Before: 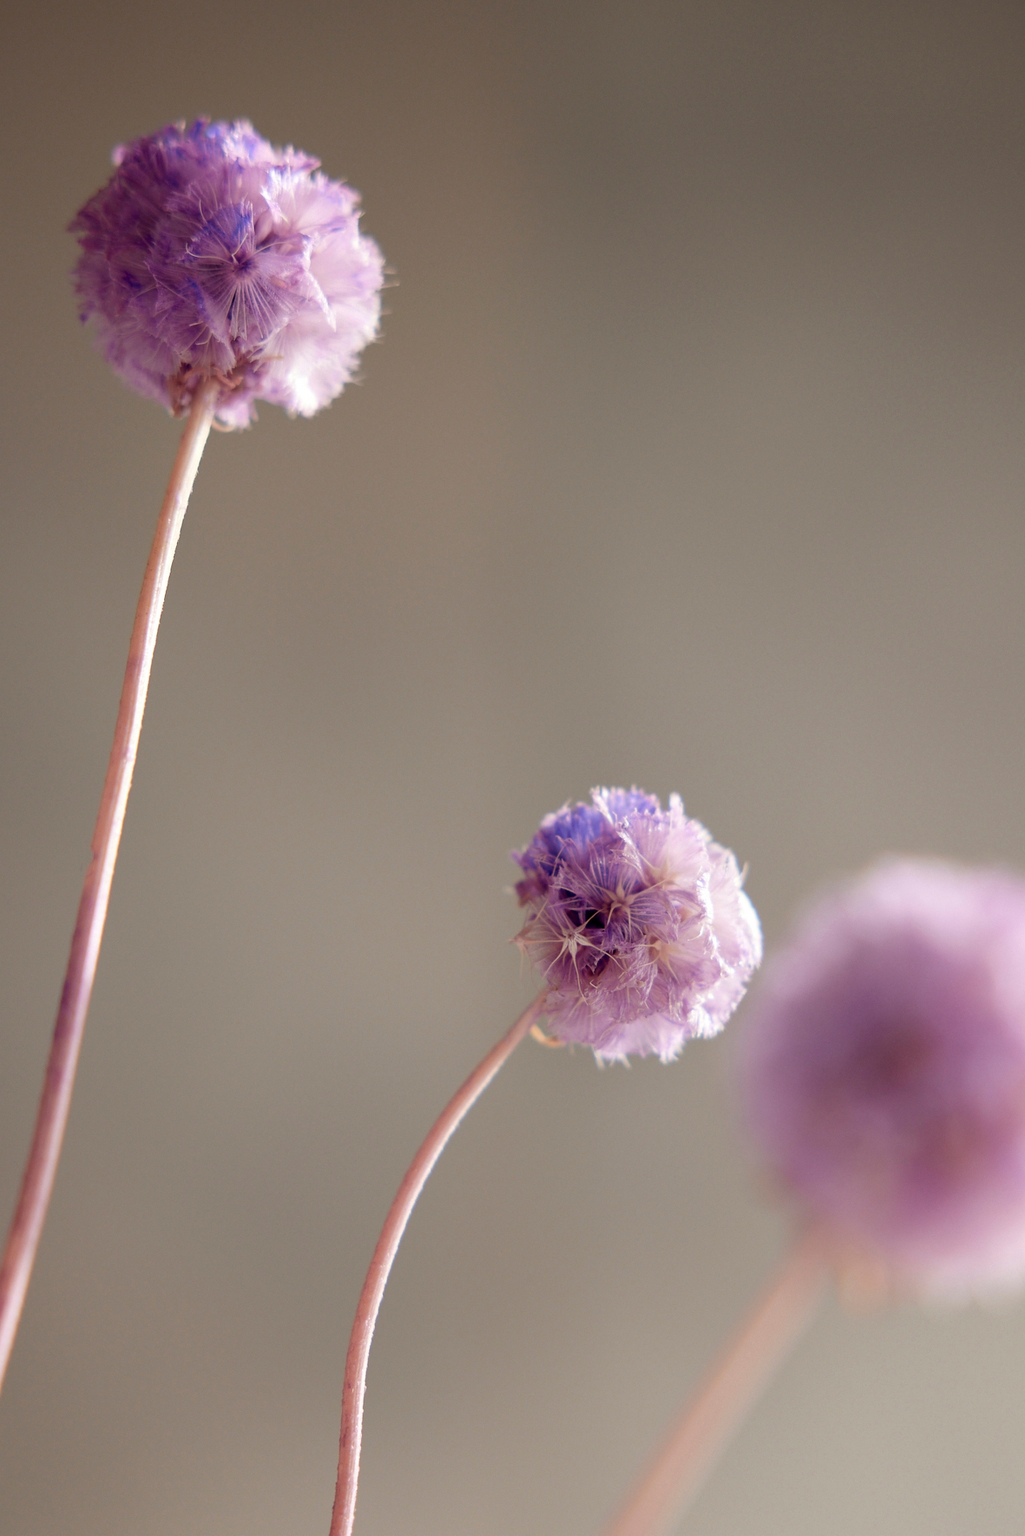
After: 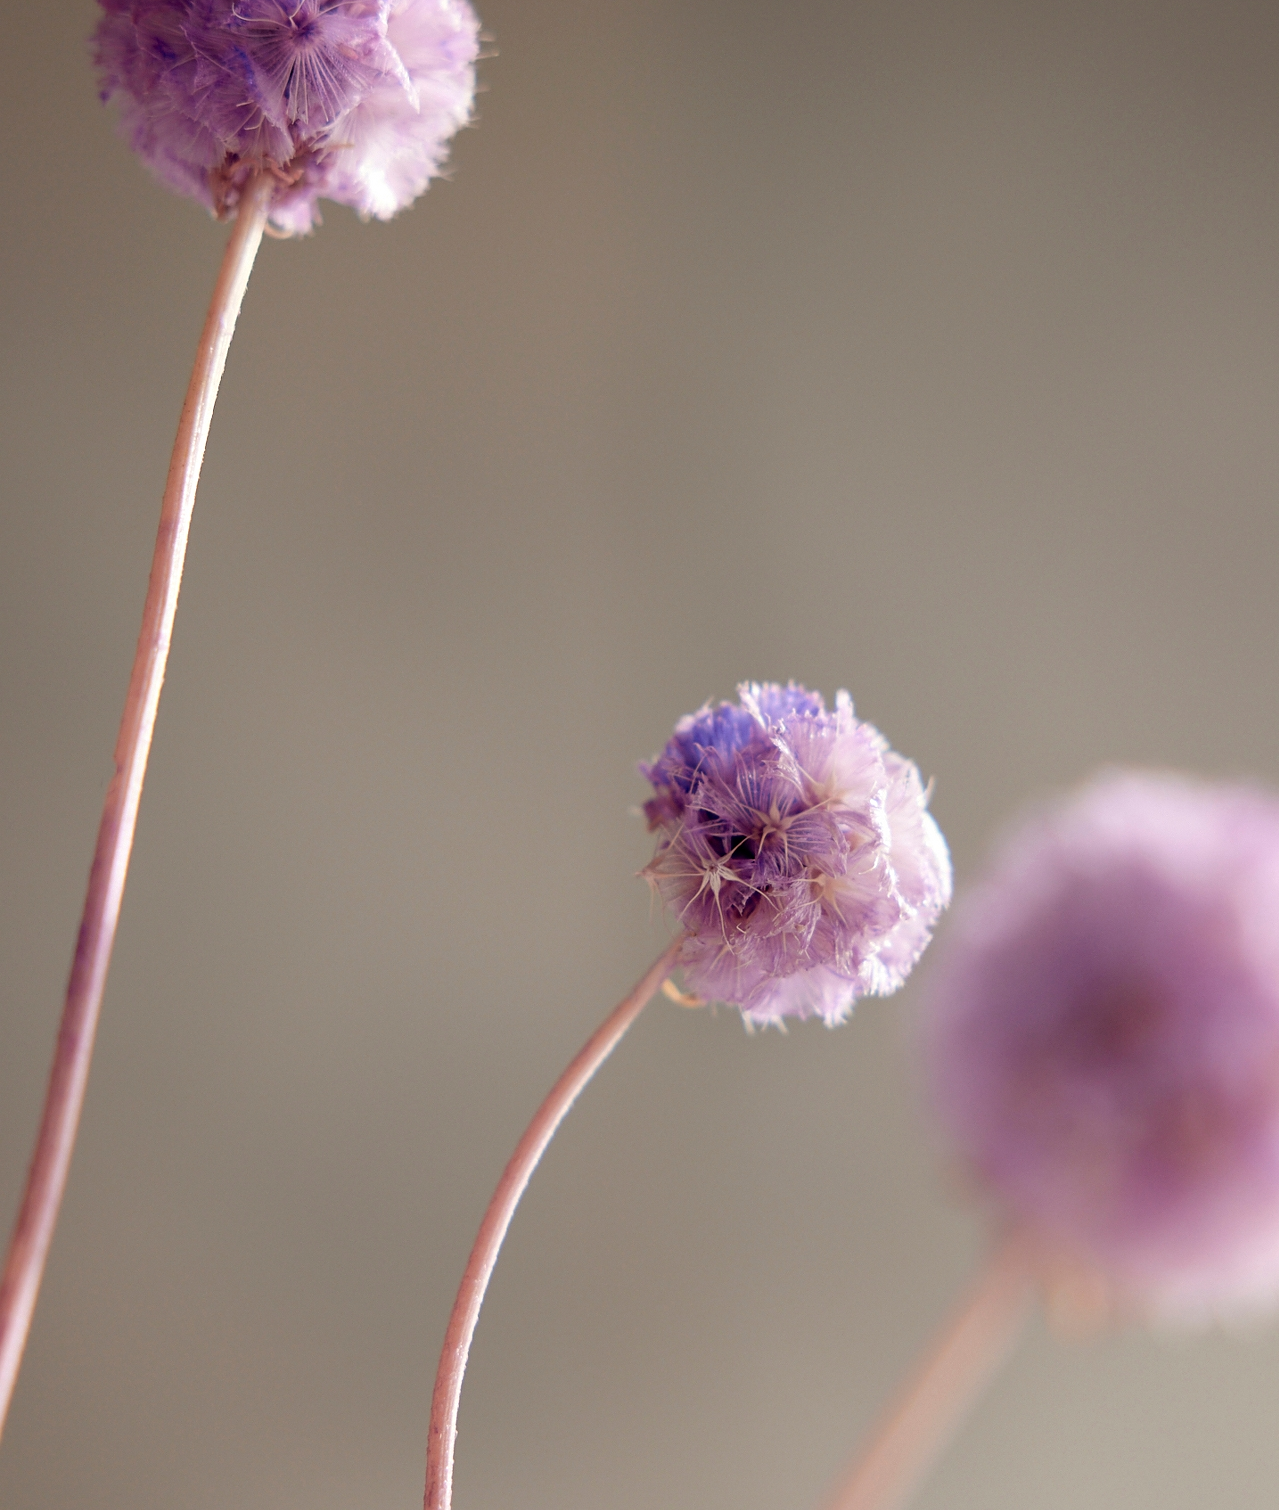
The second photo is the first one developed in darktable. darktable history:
sharpen: amount 0.2
crop and rotate: top 15.774%, bottom 5.506%
